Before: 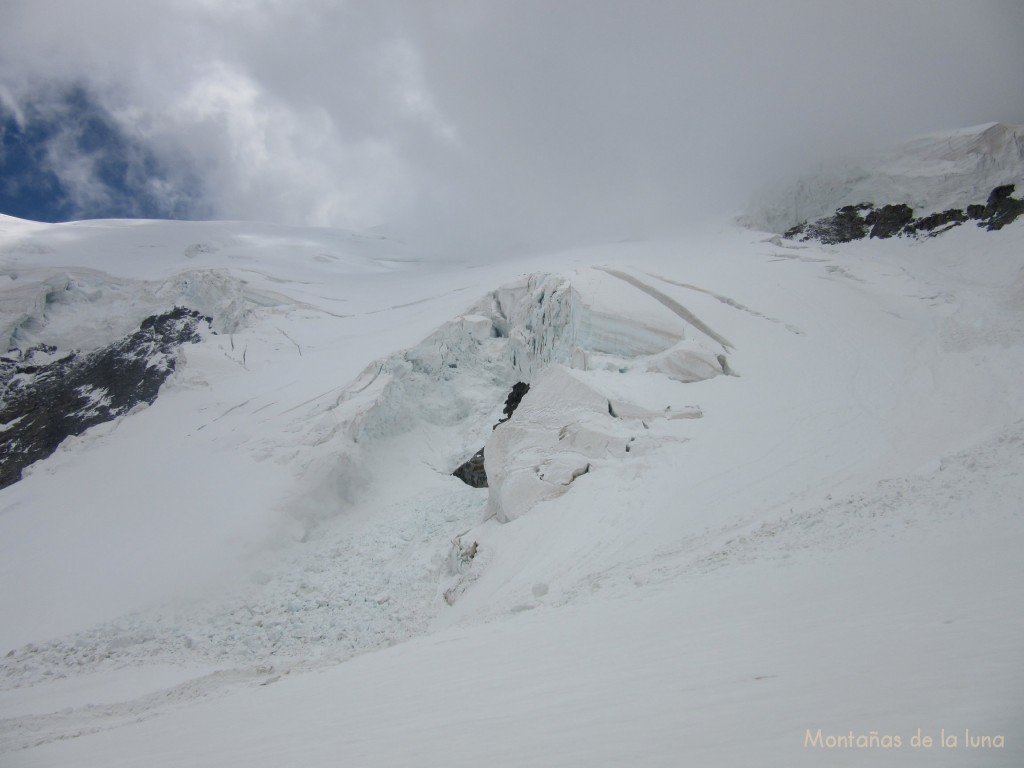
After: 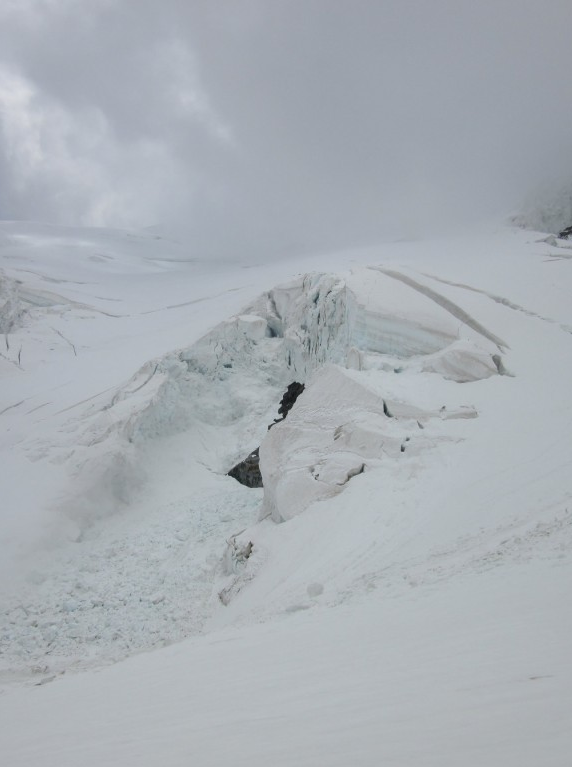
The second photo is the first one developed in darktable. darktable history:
crop: left 21.99%, right 22.124%, bottom 0.007%
